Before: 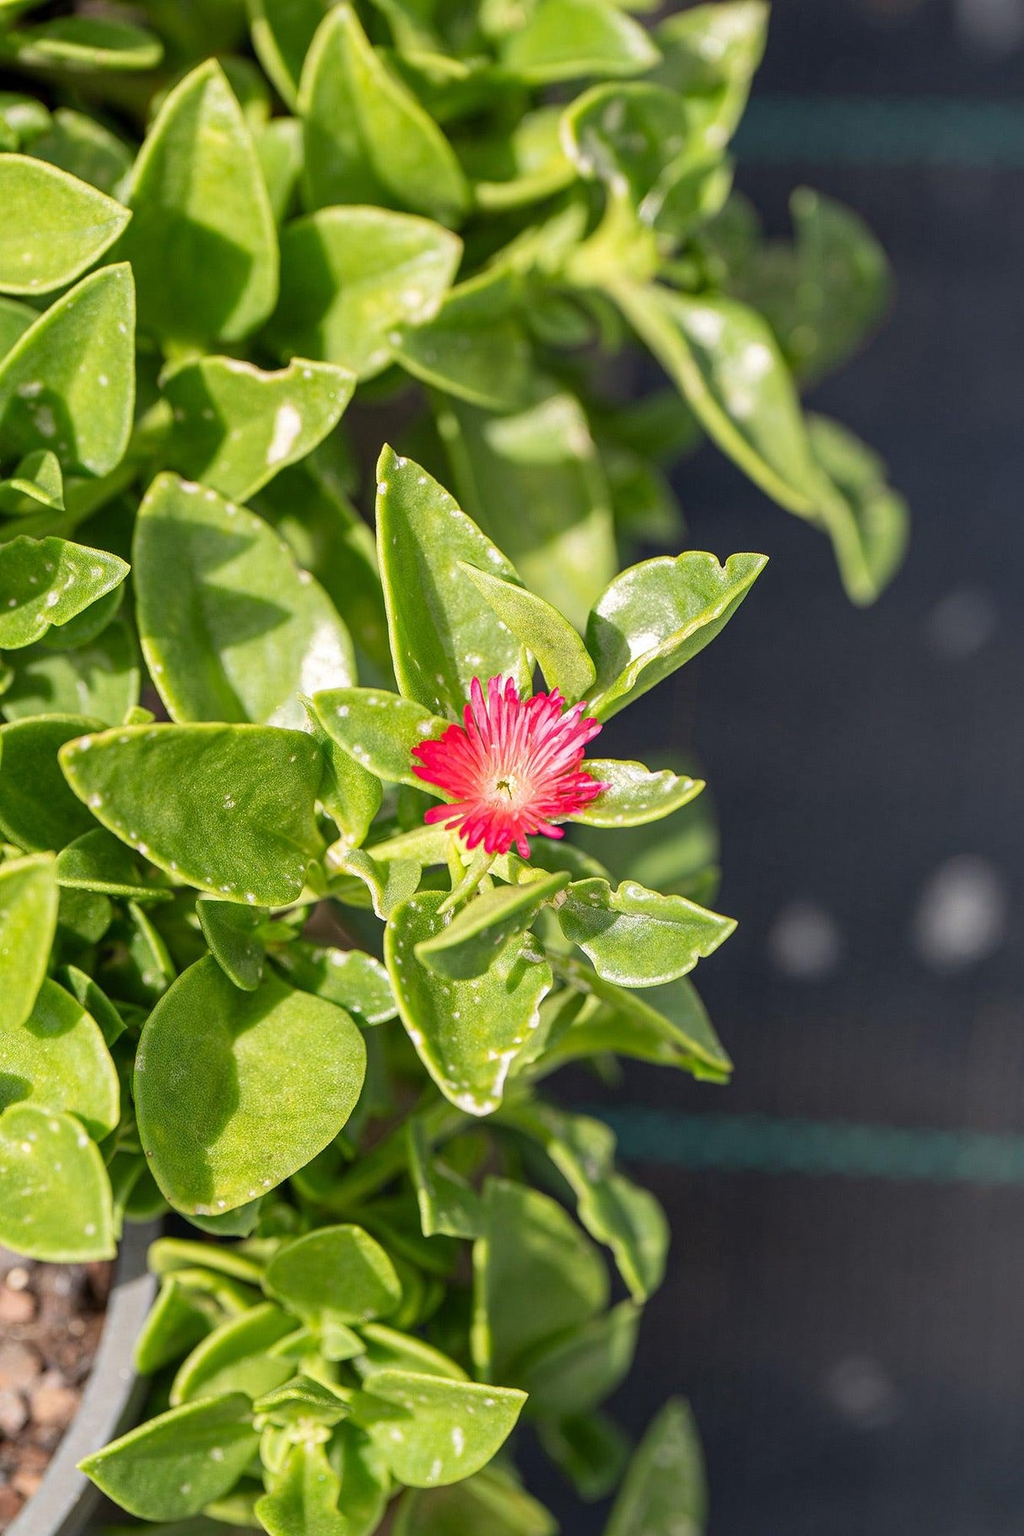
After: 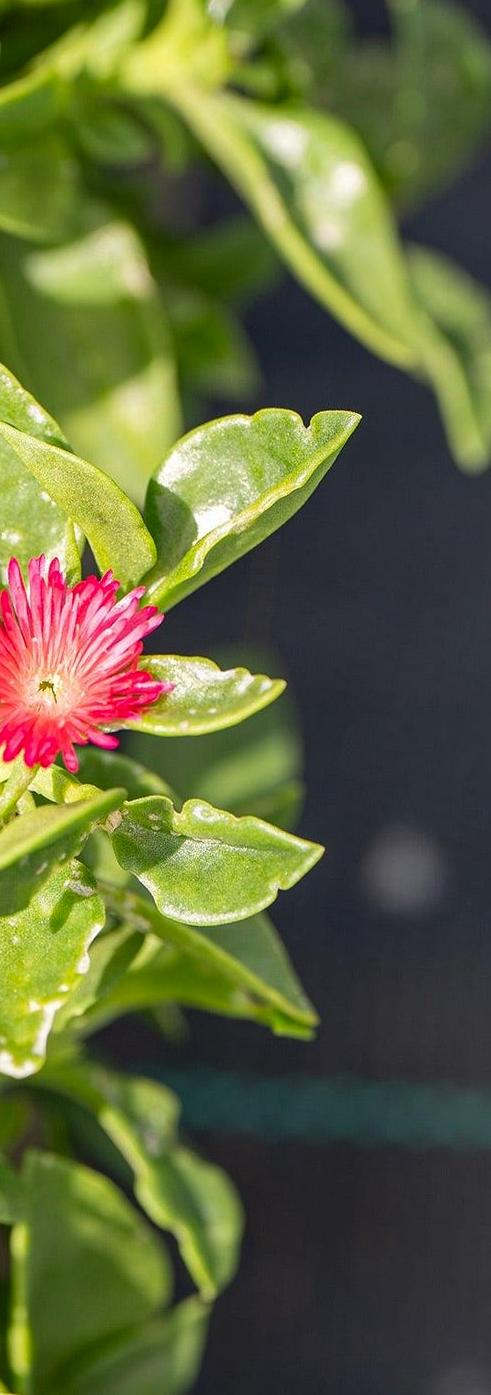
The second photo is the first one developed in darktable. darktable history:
contrast brightness saturation: contrast -0.013, brightness -0.014, saturation 0.033
crop: left 45.307%, top 13.471%, right 14.205%, bottom 9.876%
tone equalizer: on, module defaults
